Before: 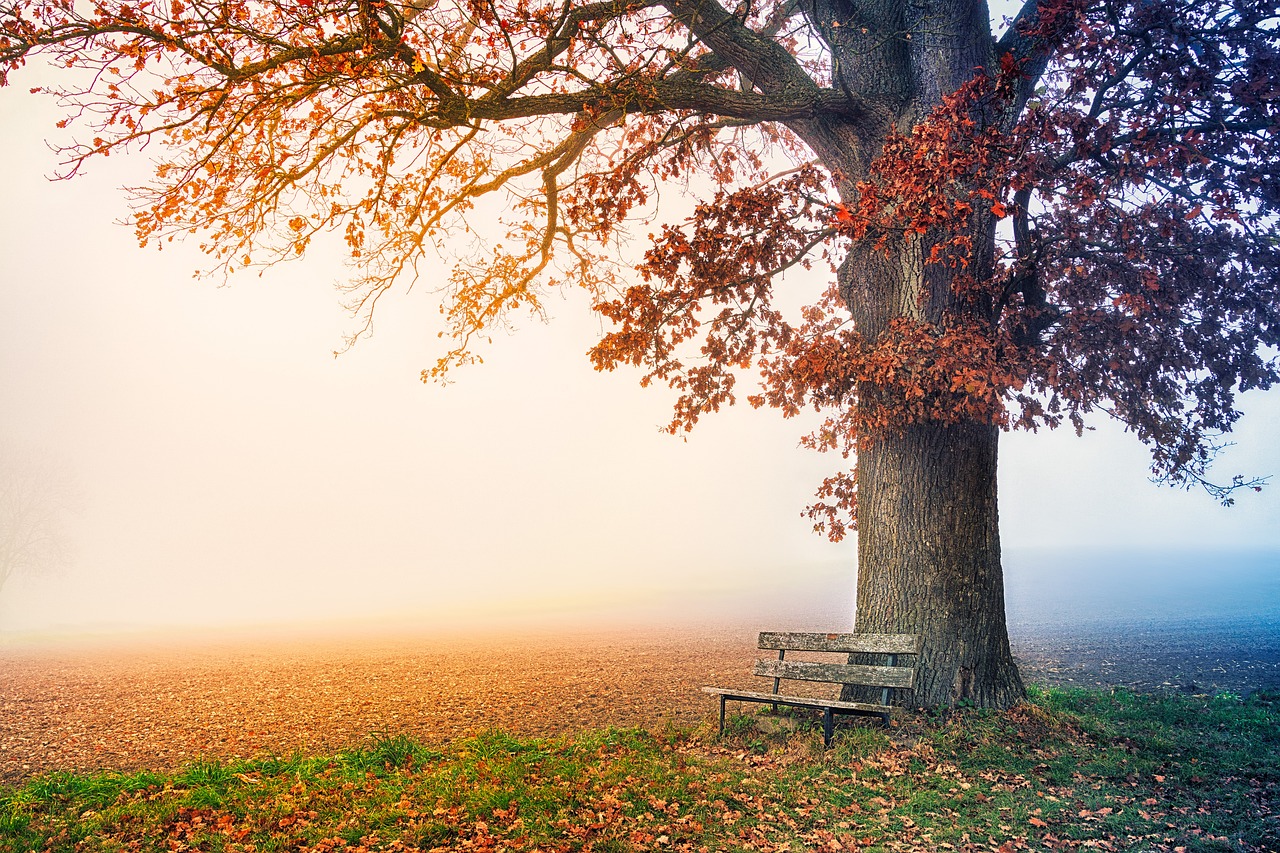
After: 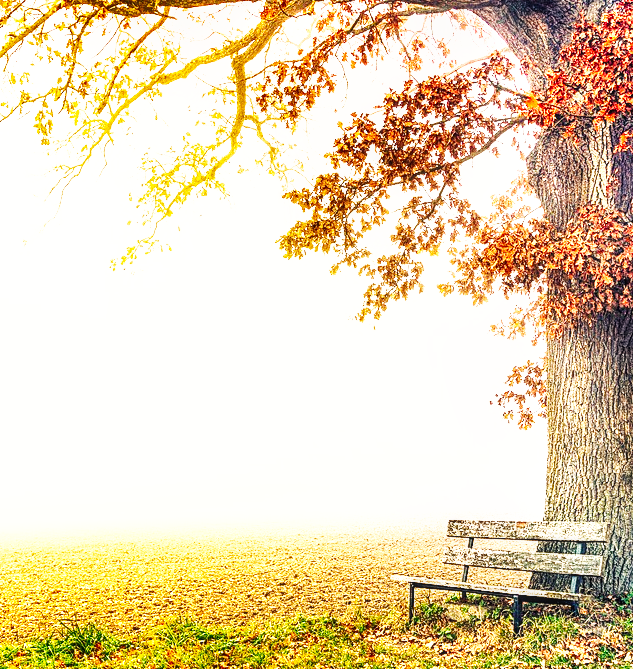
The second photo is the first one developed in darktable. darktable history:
white balance: red 1.045, blue 0.932
crop and rotate: angle 0.02°, left 24.353%, top 13.219%, right 26.156%, bottom 8.224%
base curve: curves: ch0 [(0, 0) (0.007, 0.004) (0.027, 0.03) (0.046, 0.07) (0.207, 0.54) (0.442, 0.872) (0.673, 0.972) (1, 1)], preserve colors none
local contrast: on, module defaults
shadows and highlights: highlights color adjustment 0%, low approximation 0.01, soften with gaussian
exposure: black level correction 0, exposure 0.7 EV, compensate exposure bias true, compensate highlight preservation false
color balance rgb: linear chroma grading › global chroma 10%, global vibrance 10%, contrast 15%, saturation formula JzAzBz (2021)
